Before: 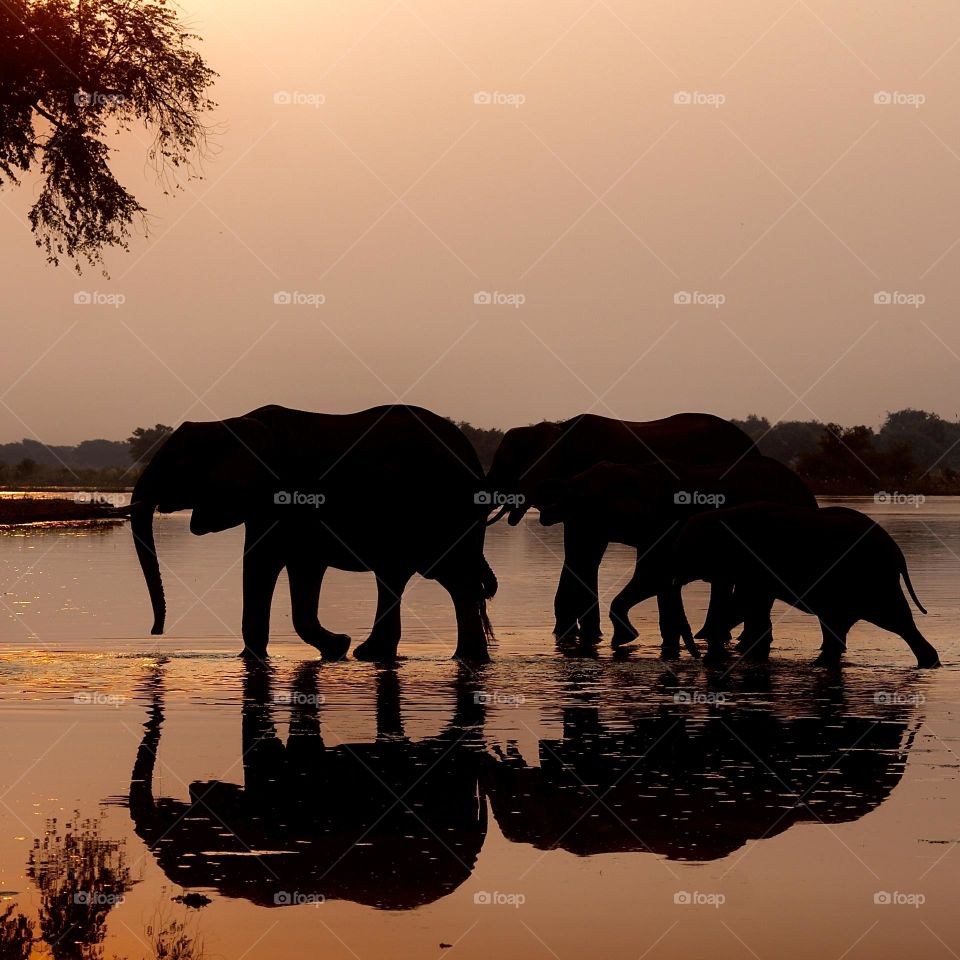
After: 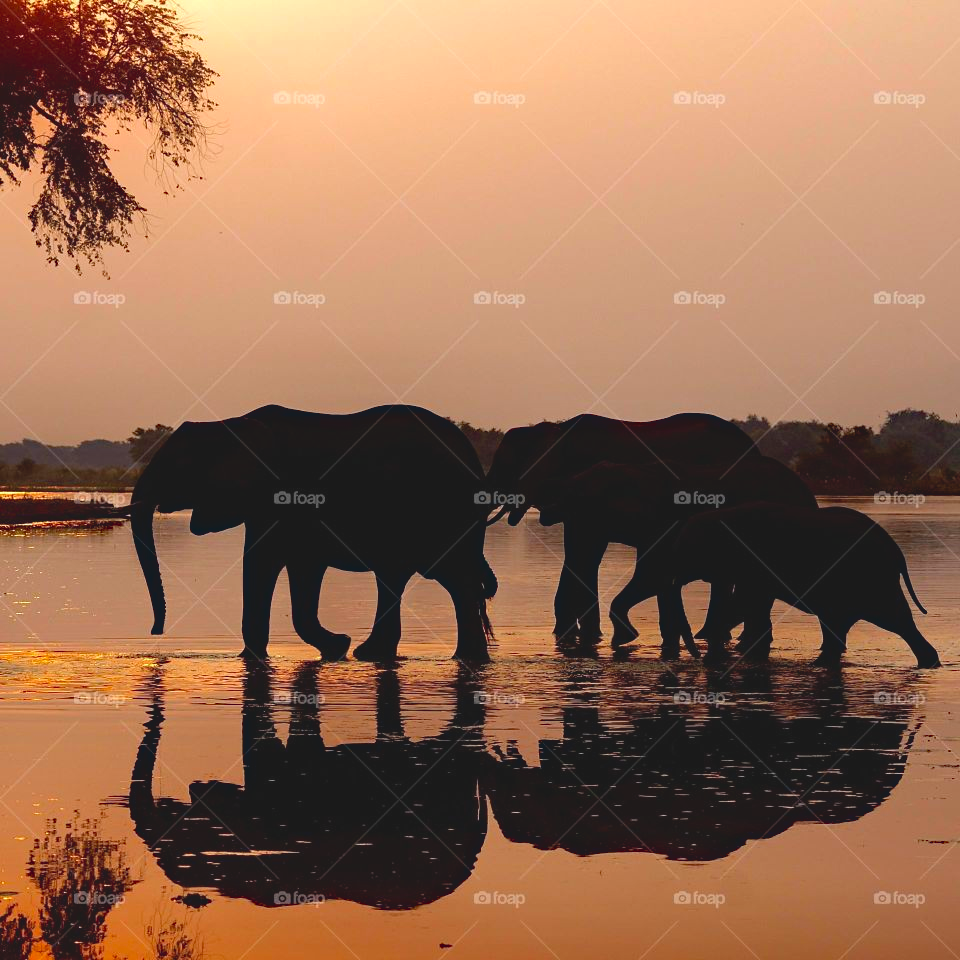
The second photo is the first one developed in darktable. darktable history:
contrast brightness saturation: contrast -0.184, saturation 0.189
exposure: black level correction 0, exposure 0.498 EV, compensate exposure bias true, compensate highlight preservation false
haze removal: compatibility mode true, adaptive false
